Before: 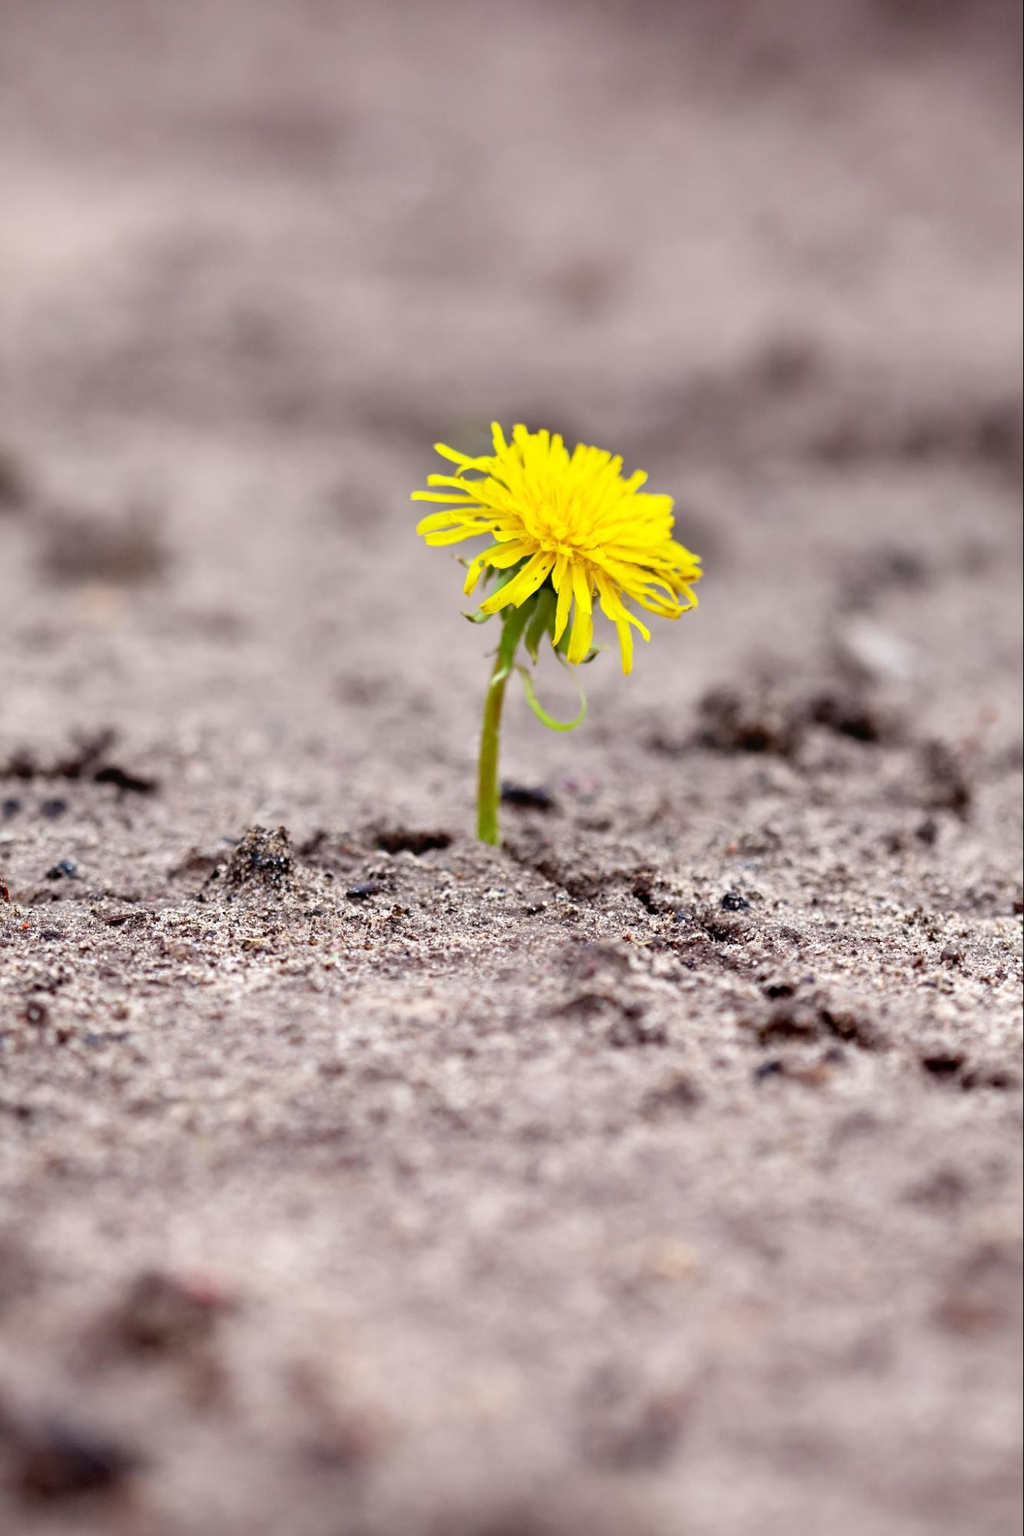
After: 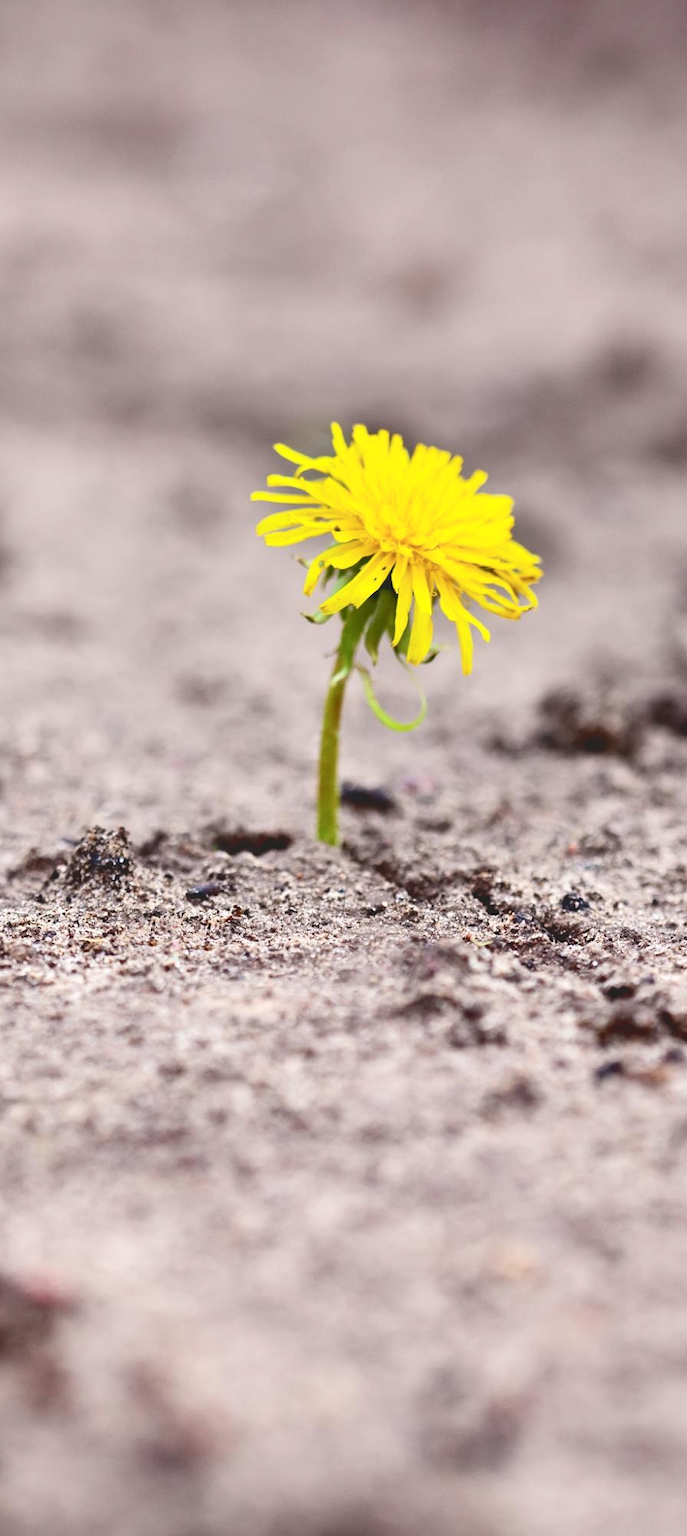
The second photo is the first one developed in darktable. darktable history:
crop and rotate: left 15.731%, right 17.159%
tone curve: curves: ch0 [(0, 0.129) (0.187, 0.207) (0.729, 0.789) (1, 1)], color space Lab, independent channels, preserve colors none
